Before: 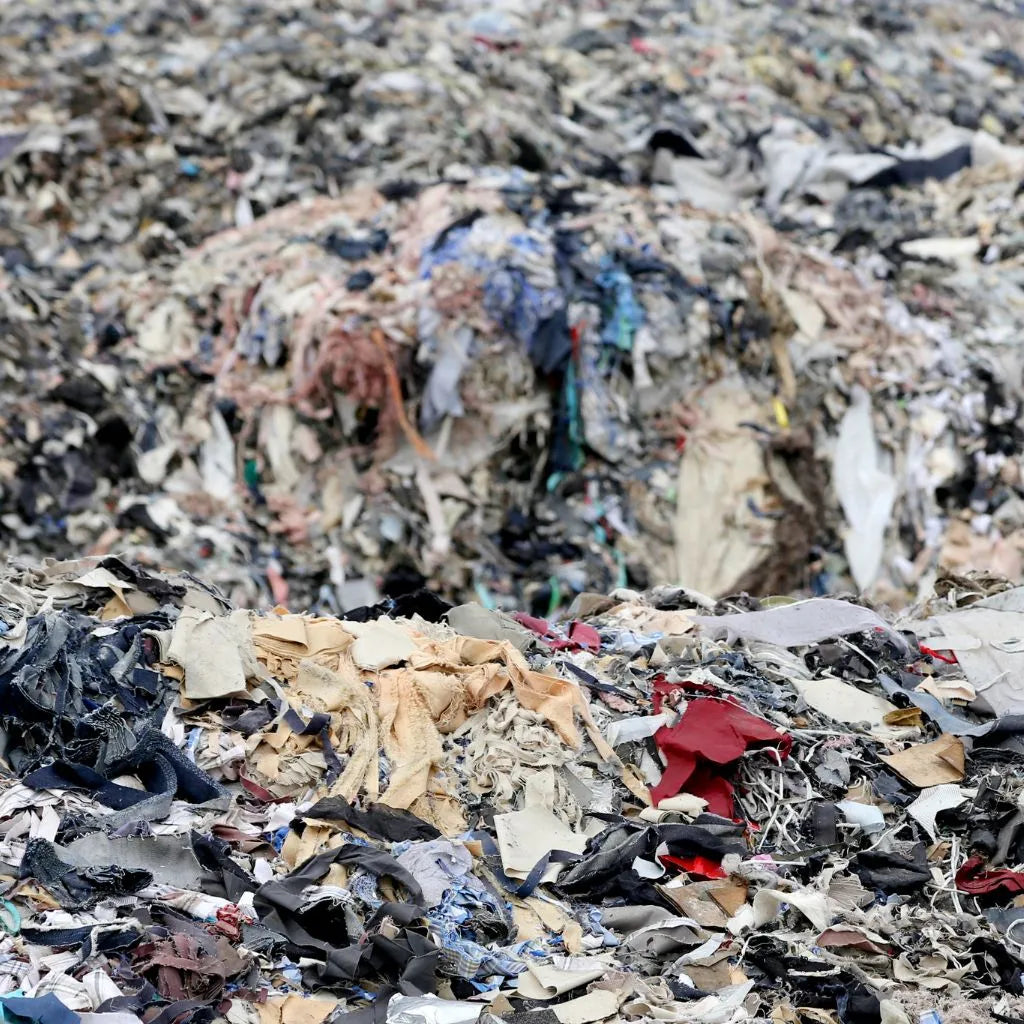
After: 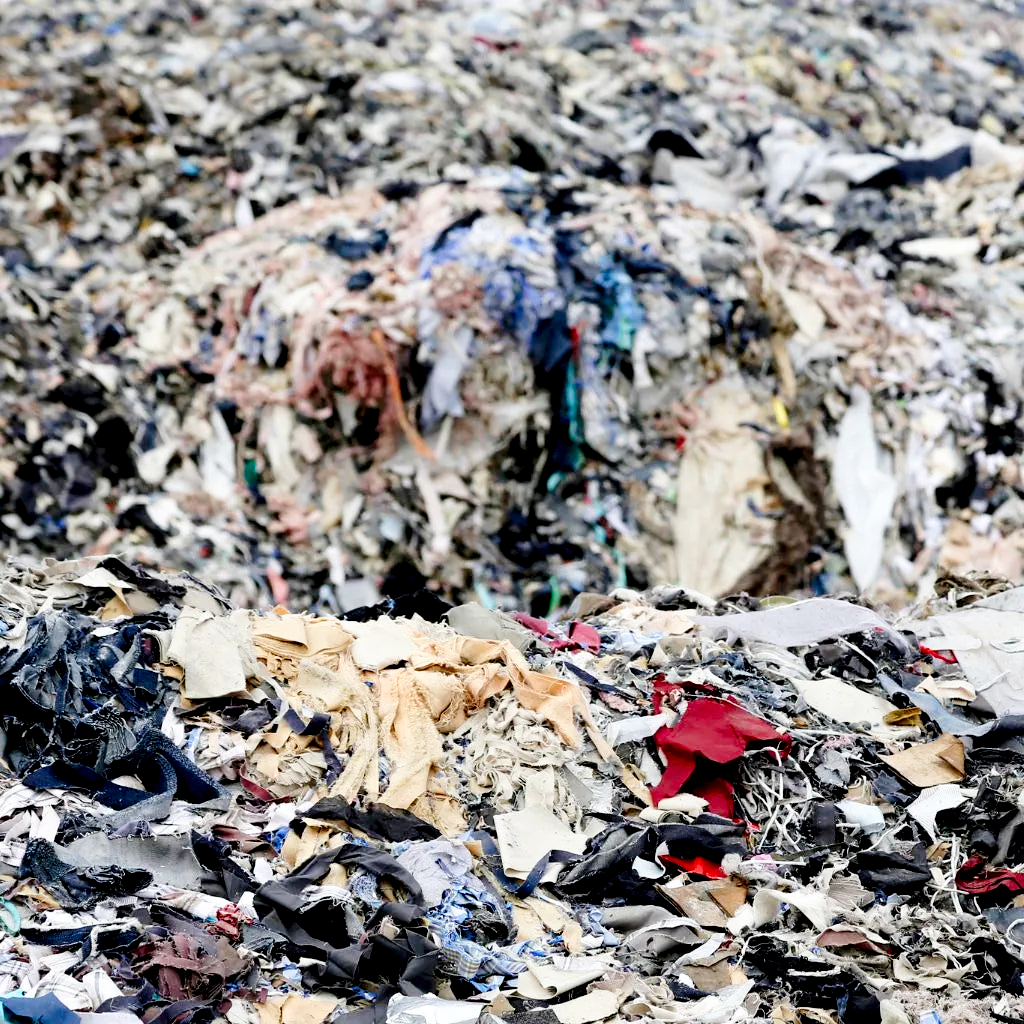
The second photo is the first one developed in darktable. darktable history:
tone curve: curves: ch0 [(0, 0) (0.003, 0.008) (0.011, 0.017) (0.025, 0.027) (0.044, 0.043) (0.069, 0.059) (0.1, 0.086) (0.136, 0.112) (0.177, 0.152) (0.224, 0.203) (0.277, 0.277) (0.335, 0.346) (0.399, 0.439) (0.468, 0.527) (0.543, 0.613) (0.623, 0.693) (0.709, 0.787) (0.801, 0.863) (0.898, 0.927) (1, 1)], preserve colors none
base curve: curves: ch0 [(0.017, 0) (0.425, 0.441) (0.844, 0.933) (1, 1)], preserve colors none
